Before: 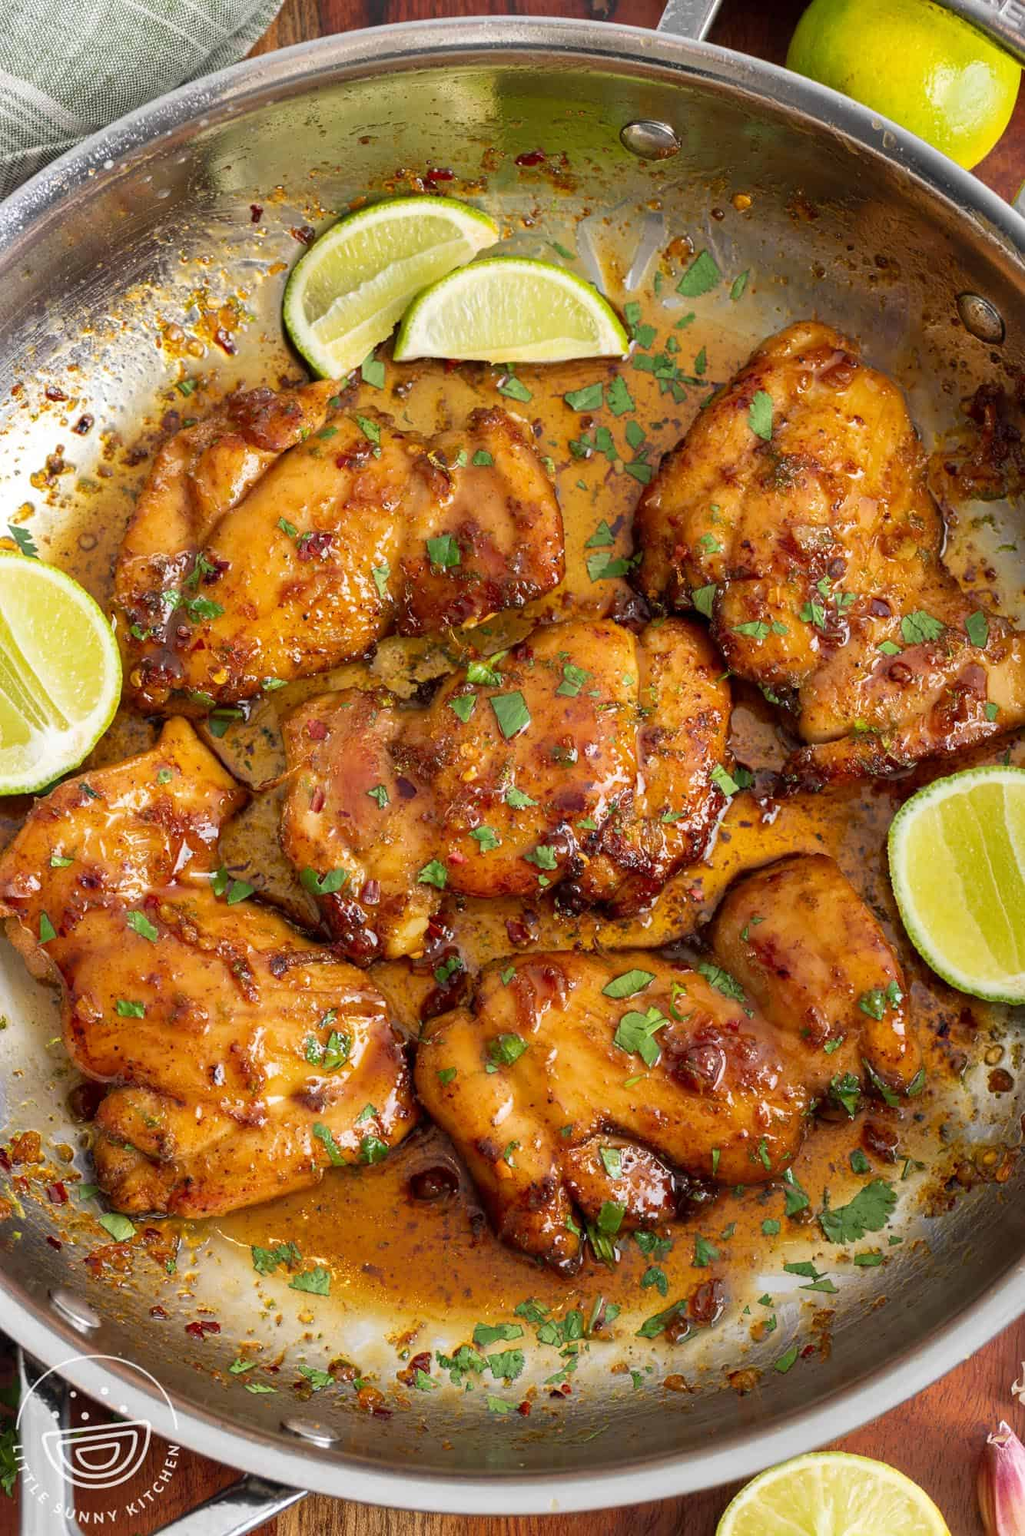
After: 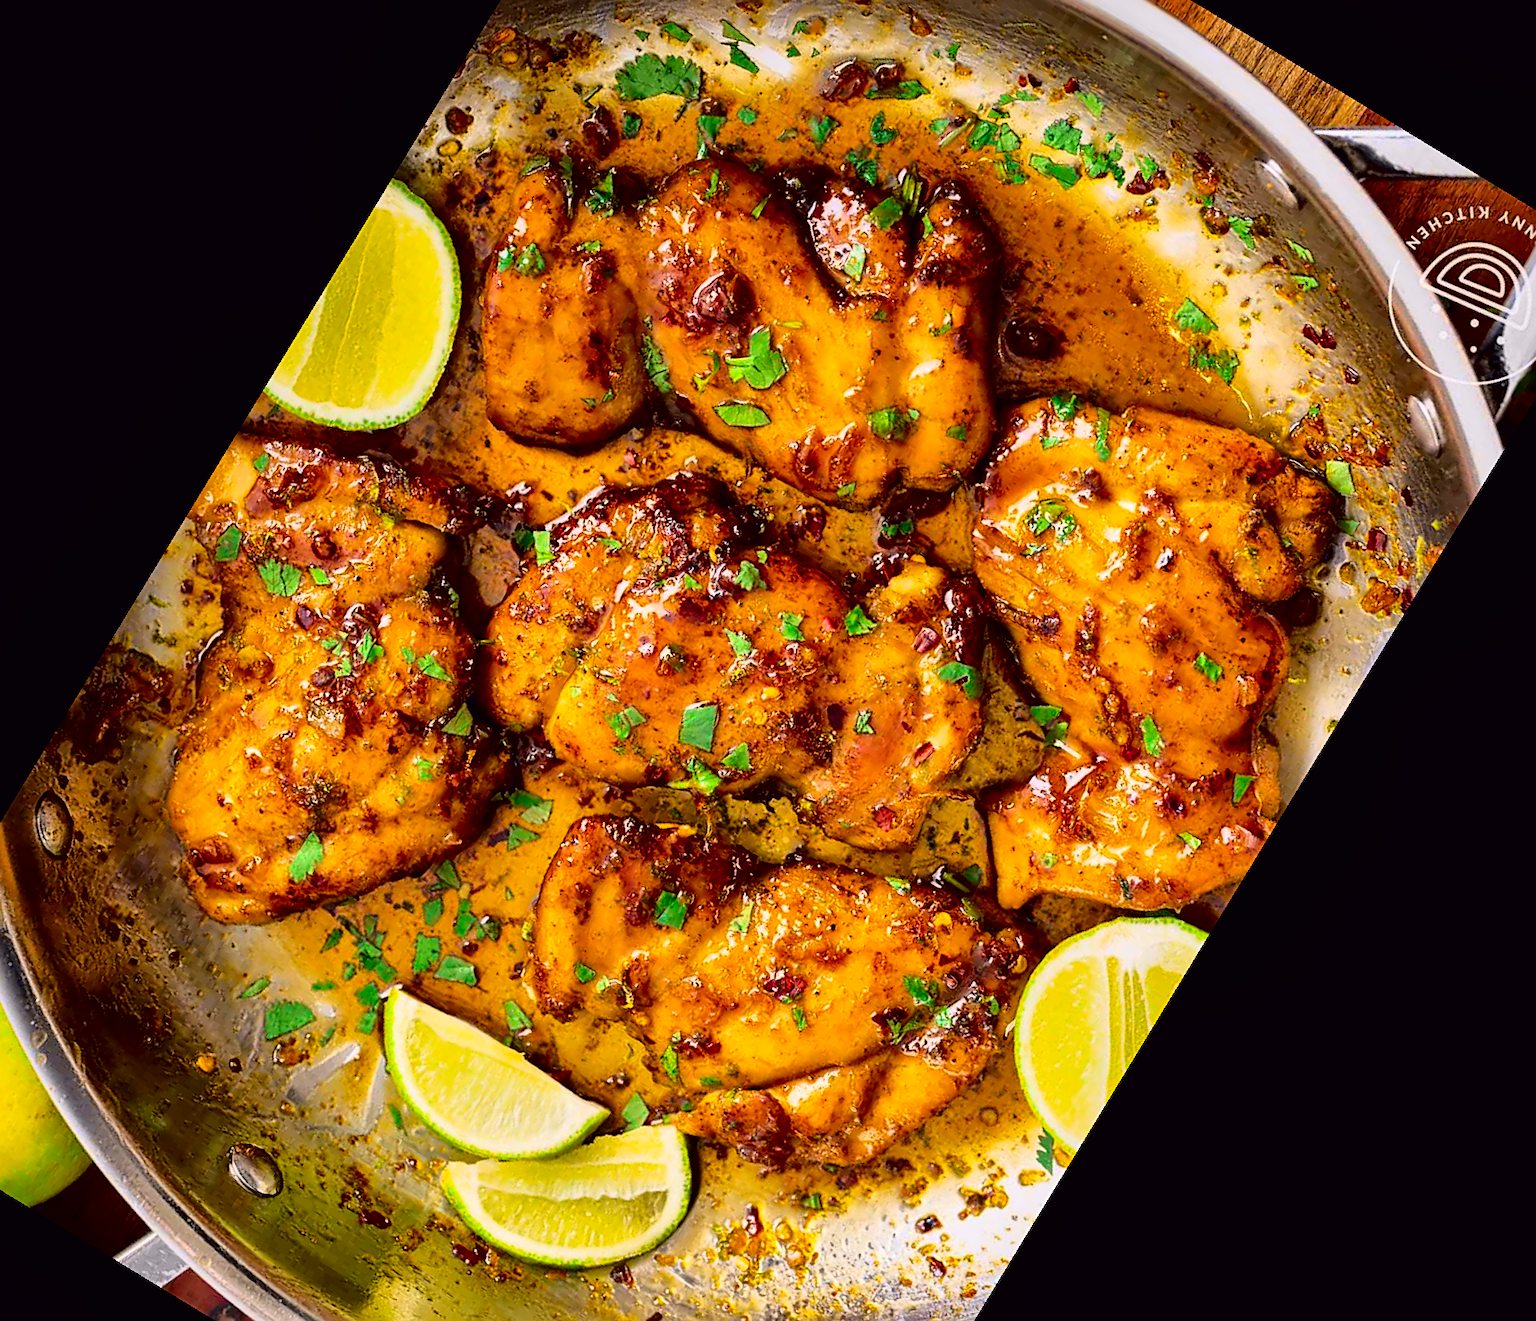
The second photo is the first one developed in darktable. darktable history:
tone curve: curves: ch0 [(0.003, 0.003) (0.104, 0.026) (0.236, 0.181) (0.401, 0.443) (0.495, 0.55) (0.625, 0.67) (0.819, 0.841) (0.96, 0.899)]; ch1 [(0, 0) (0.161, 0.092) (0.37, 0.302) (0.424, 0.402) (0.45, 0.466) (0.495, 0.51) (0.573, 0.571) (0.638, 0.641) (0.751, 0.741) (1, 1)]; ch2 [(0, 0) (0.352, 0.403) (0.466, 0.443) (0.524, 0.526) (0.56, 0.556) (1, 1)], color space Lab, independent channels, preserve colors none
contrast brightness saturation: saturation 0.18
local contrast: mode bilateral grid, contrast 20, coarseness 50, detail 179%, midtone range 0.2
crop and rotate: angle 148.68°, left 9.111%, top 15.603%, right 4.588%, bottom 17.041%
color balance rgb: perceptual saturation grading › global saturation 20%, global vibrance 20%
sharpen: on, module defaults
